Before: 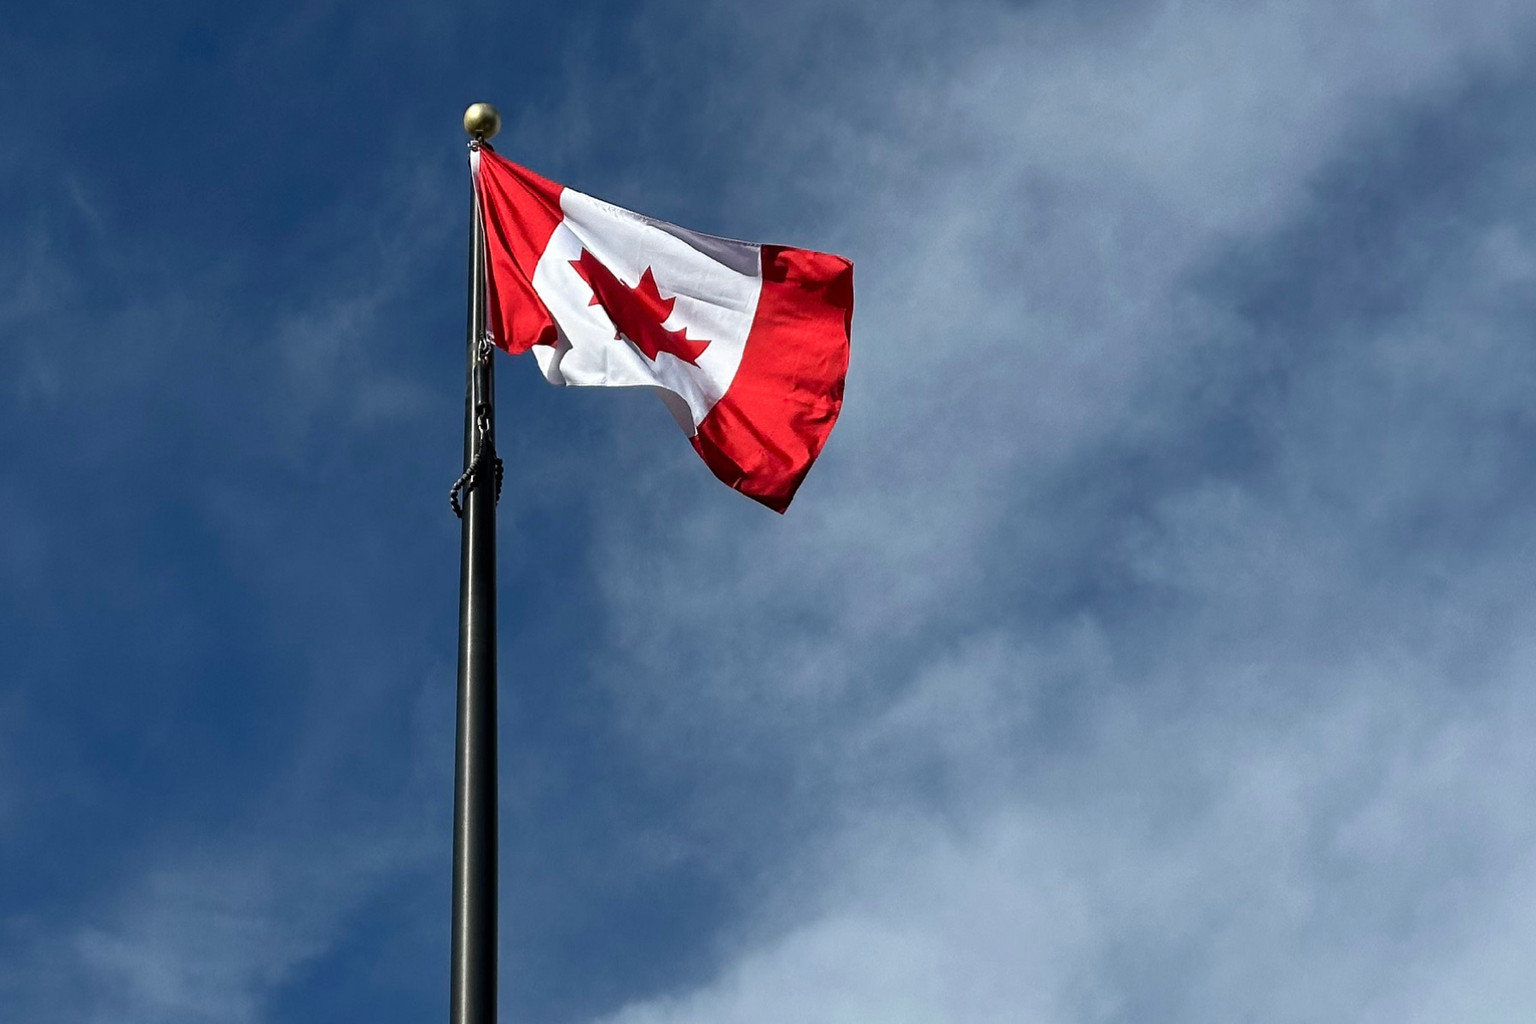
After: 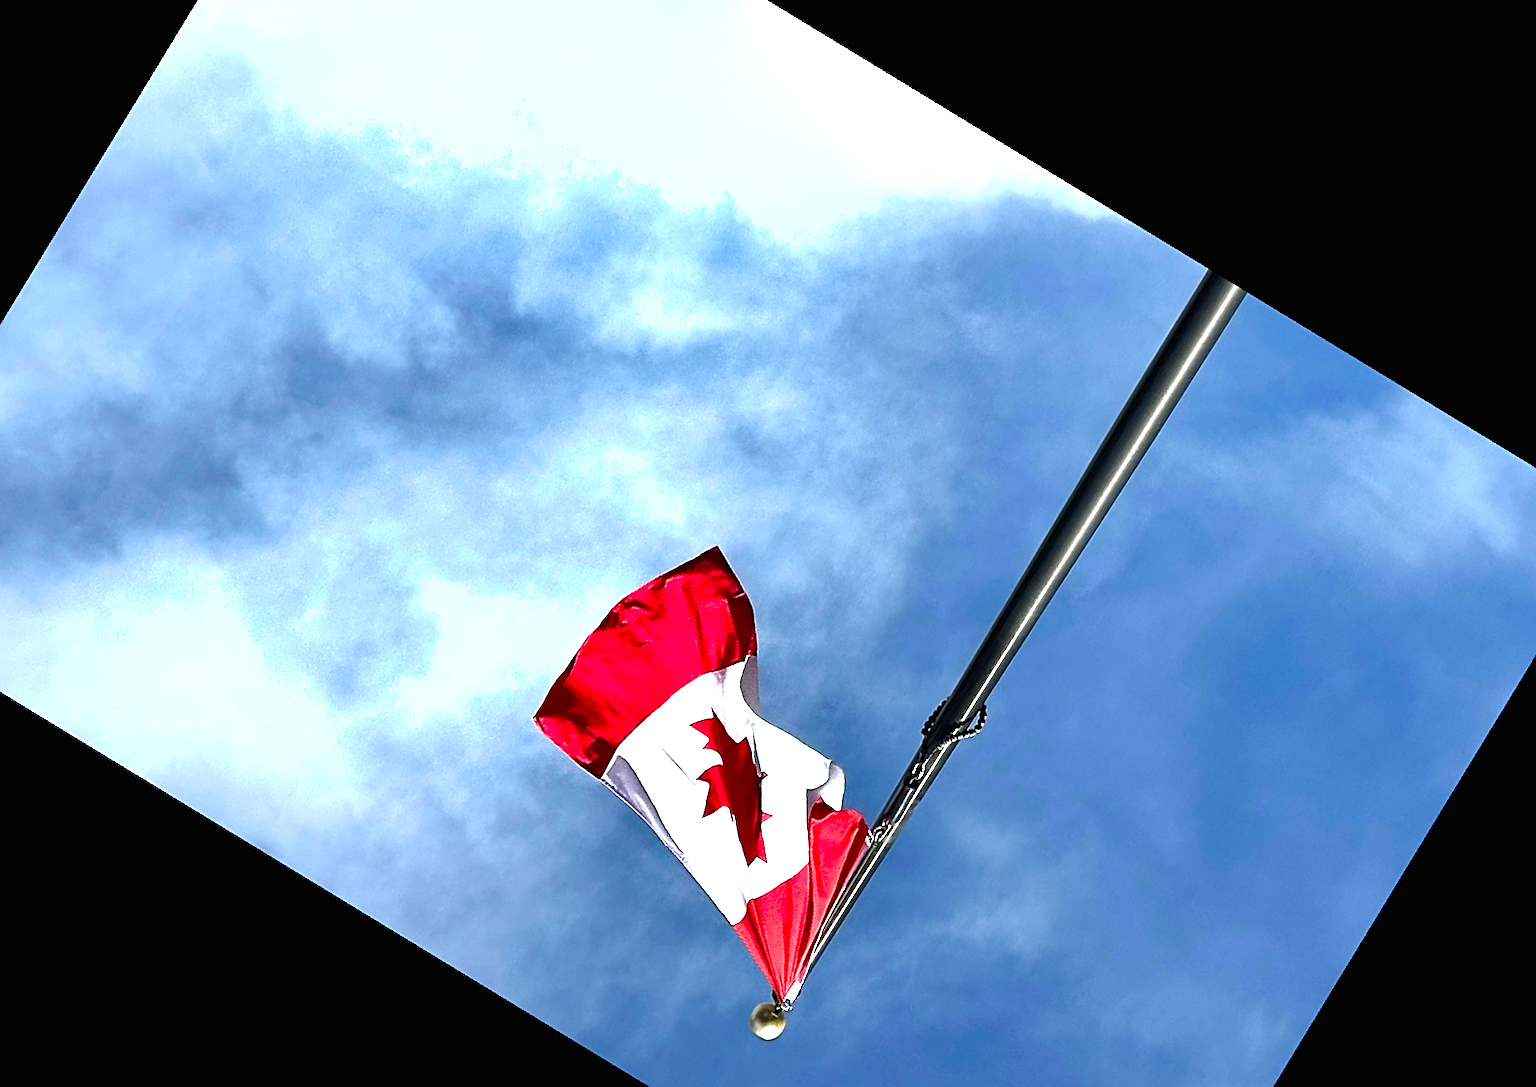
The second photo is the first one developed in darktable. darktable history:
exposure: black level correction 0, exposure 1.741 EV, compensate exposure bias true, compensate highlight preservation false
shadows and highlights: shadows 12, white point adjustment 1.2, soften with gaussian
crop and rotate: angle 148.68°, left 9.111%, top 15.603%, right 4.588%, bottom 17.041%
sharpen: on, module defaults
